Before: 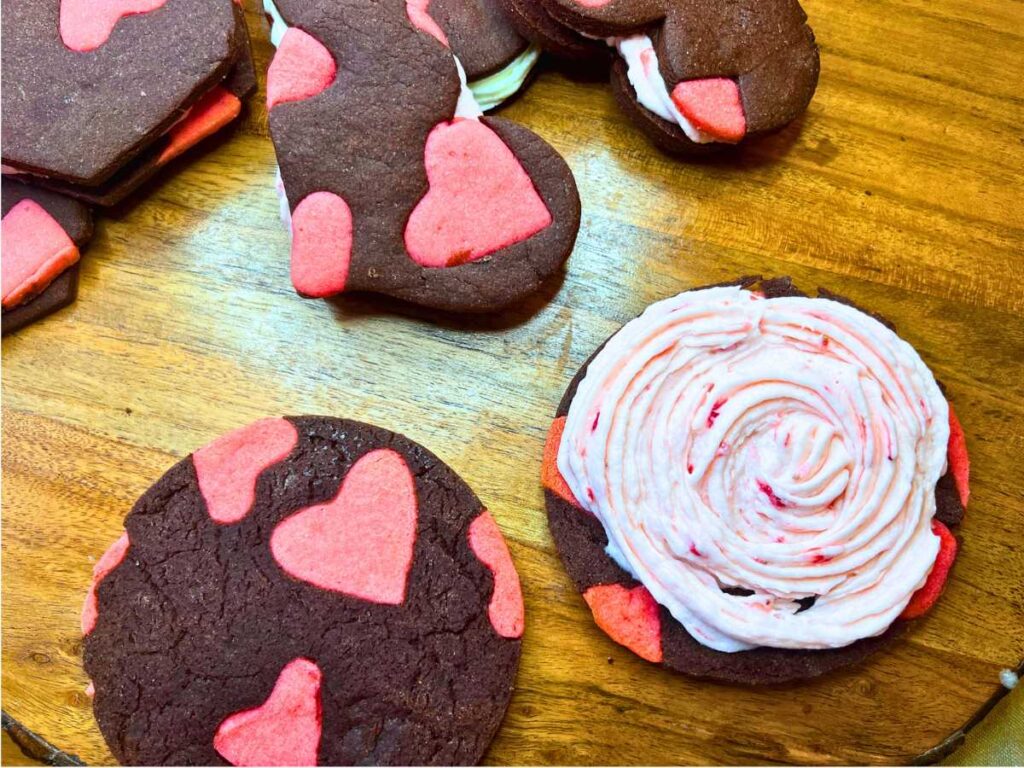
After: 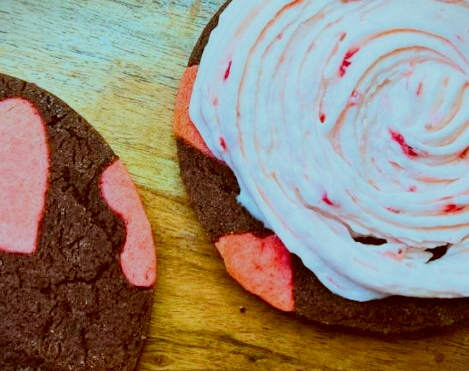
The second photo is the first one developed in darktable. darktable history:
filmic rgb: black relative exposure -16 EV, white relative exposure 6.92 EV, hardness 4.7
color correction: highlights a* -14.62, highlights b* -16.22, shadows a* 10.12, shadows b* 29.4
crop: left 35.976%, top 45.819%, right 18.162%, bottom 5.807%
vignetting: fall-off start 97.28%, fall-off radius 79%, brightness -0.462, saturation -0.3, width/height ratio 1.114, dithering 8-bit output, unbound false
